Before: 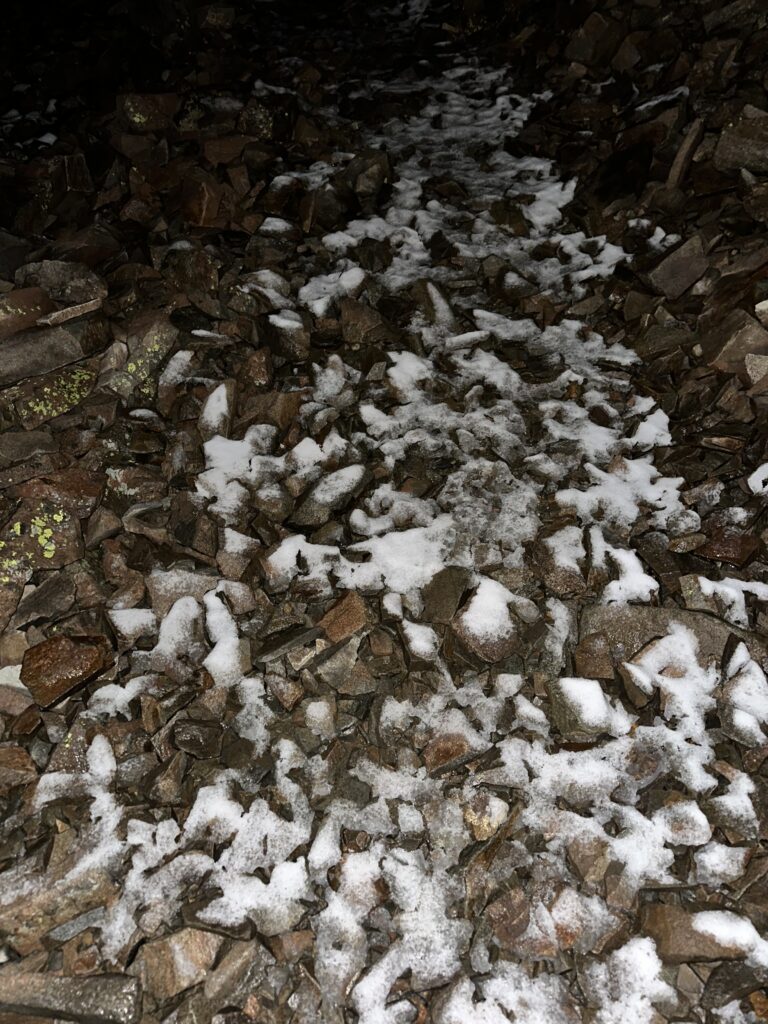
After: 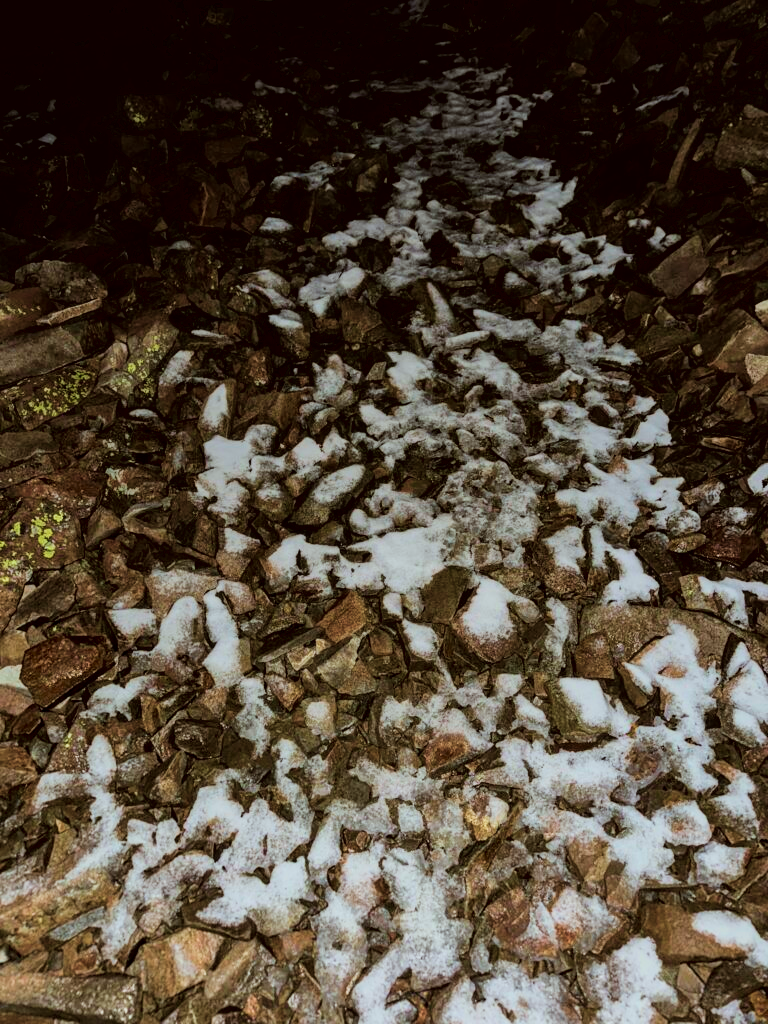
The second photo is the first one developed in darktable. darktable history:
local contrast: on, module defaults
velvia: strength 74.97%
color correction: highlights a* -2.79, highlights b* -1.9, shadows a* 2.48, shadows b* 2.74
filmic rgb: black relative exposure -7.65 EV, white relative exposure 4.56 EV, threshold 5.99 EV, hardness 3.61, contrast 1.055, contrast in shadows safe, enable highlight reconstruction true
